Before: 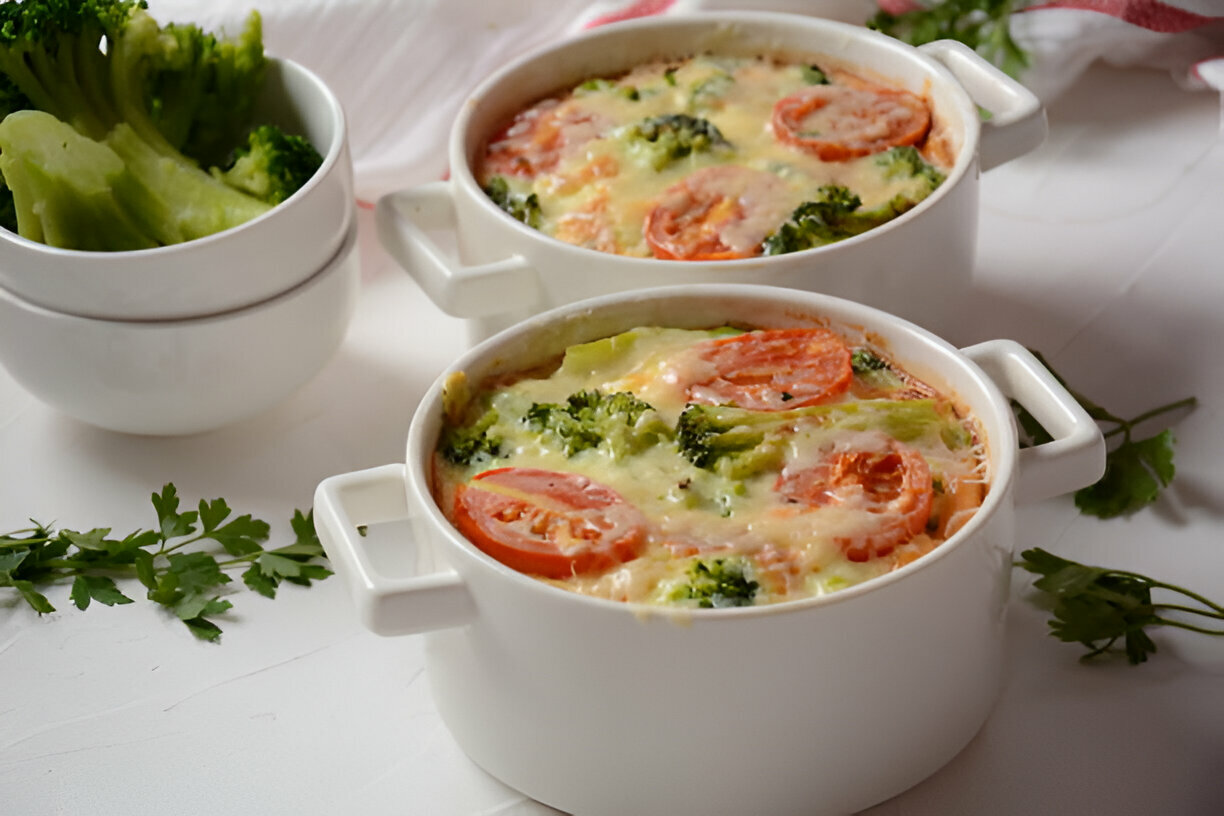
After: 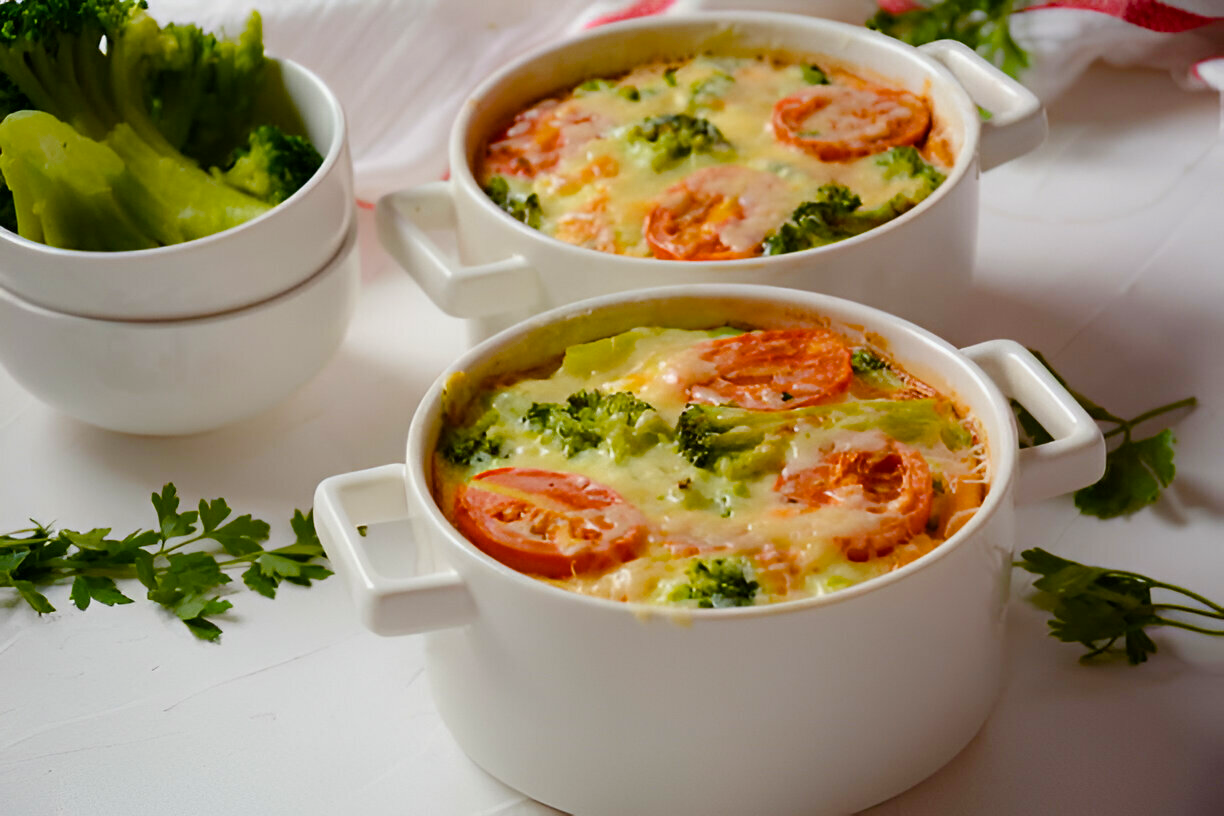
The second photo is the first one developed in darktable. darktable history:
color balance rgb: linear chroma grading › global chroma 9.756%, perceptual saturation grading › global saturation 28.098%, perceptual saturation grading › highlights -25.383%, perceptual saturation grading › mid-tones 25.651%, perceptual saturation grading › shadows 49.343%, perceptual brilliance grading › global brilliance 2.329%, perceptual brilliance grading › highlights -3.557%, global vibrance 10.989%
